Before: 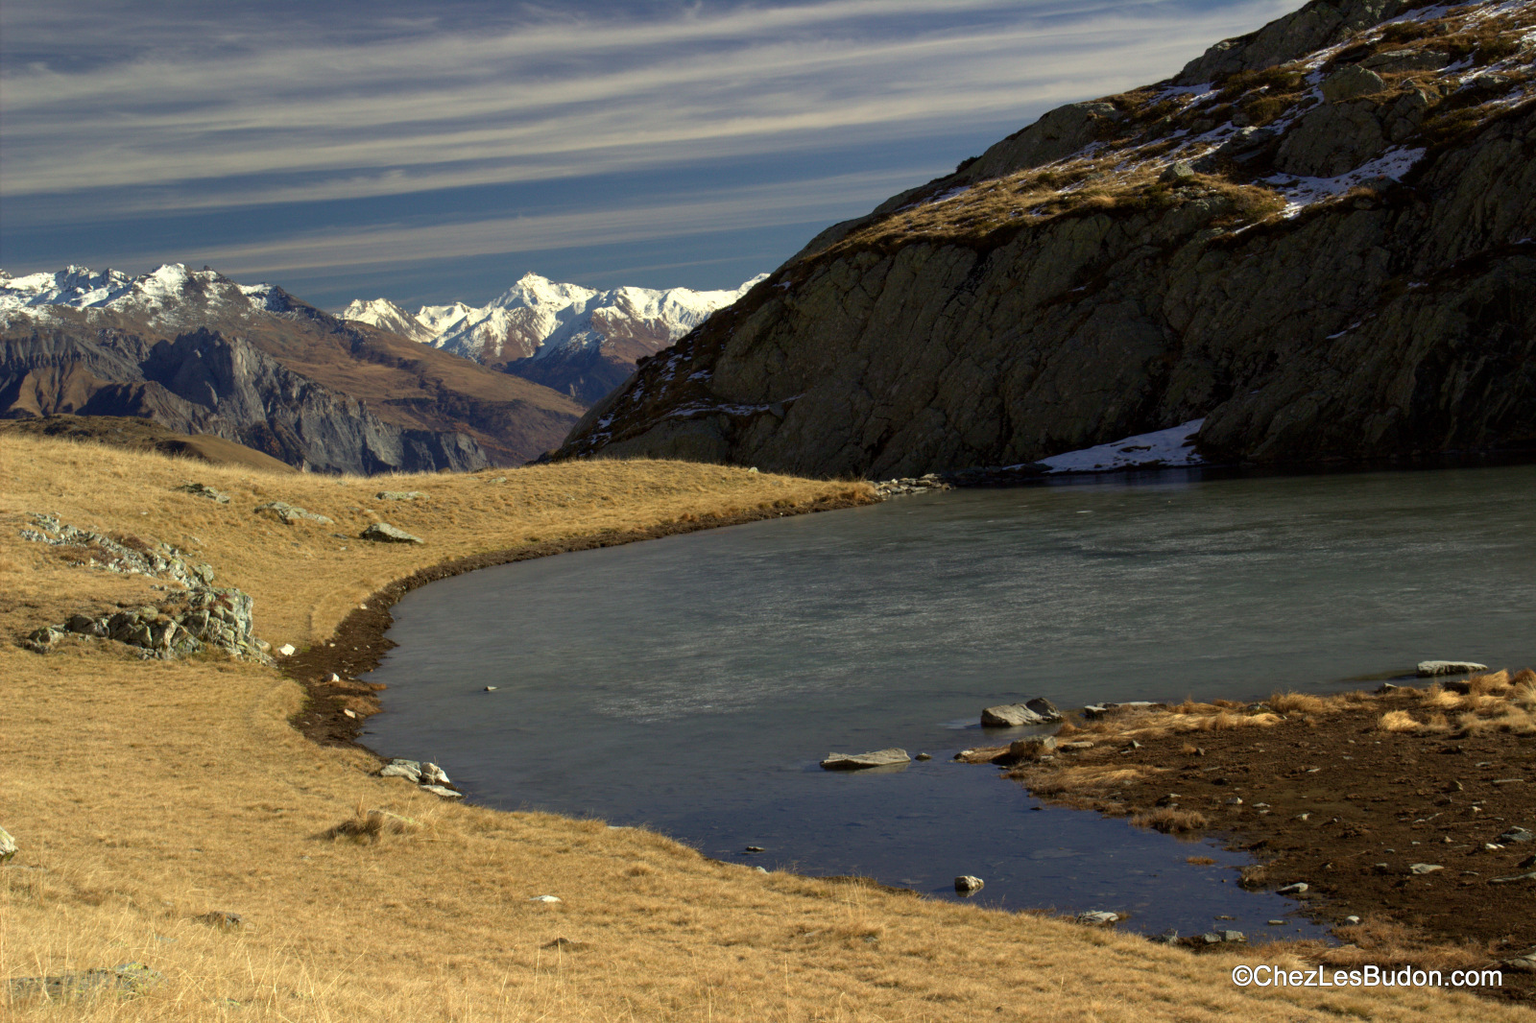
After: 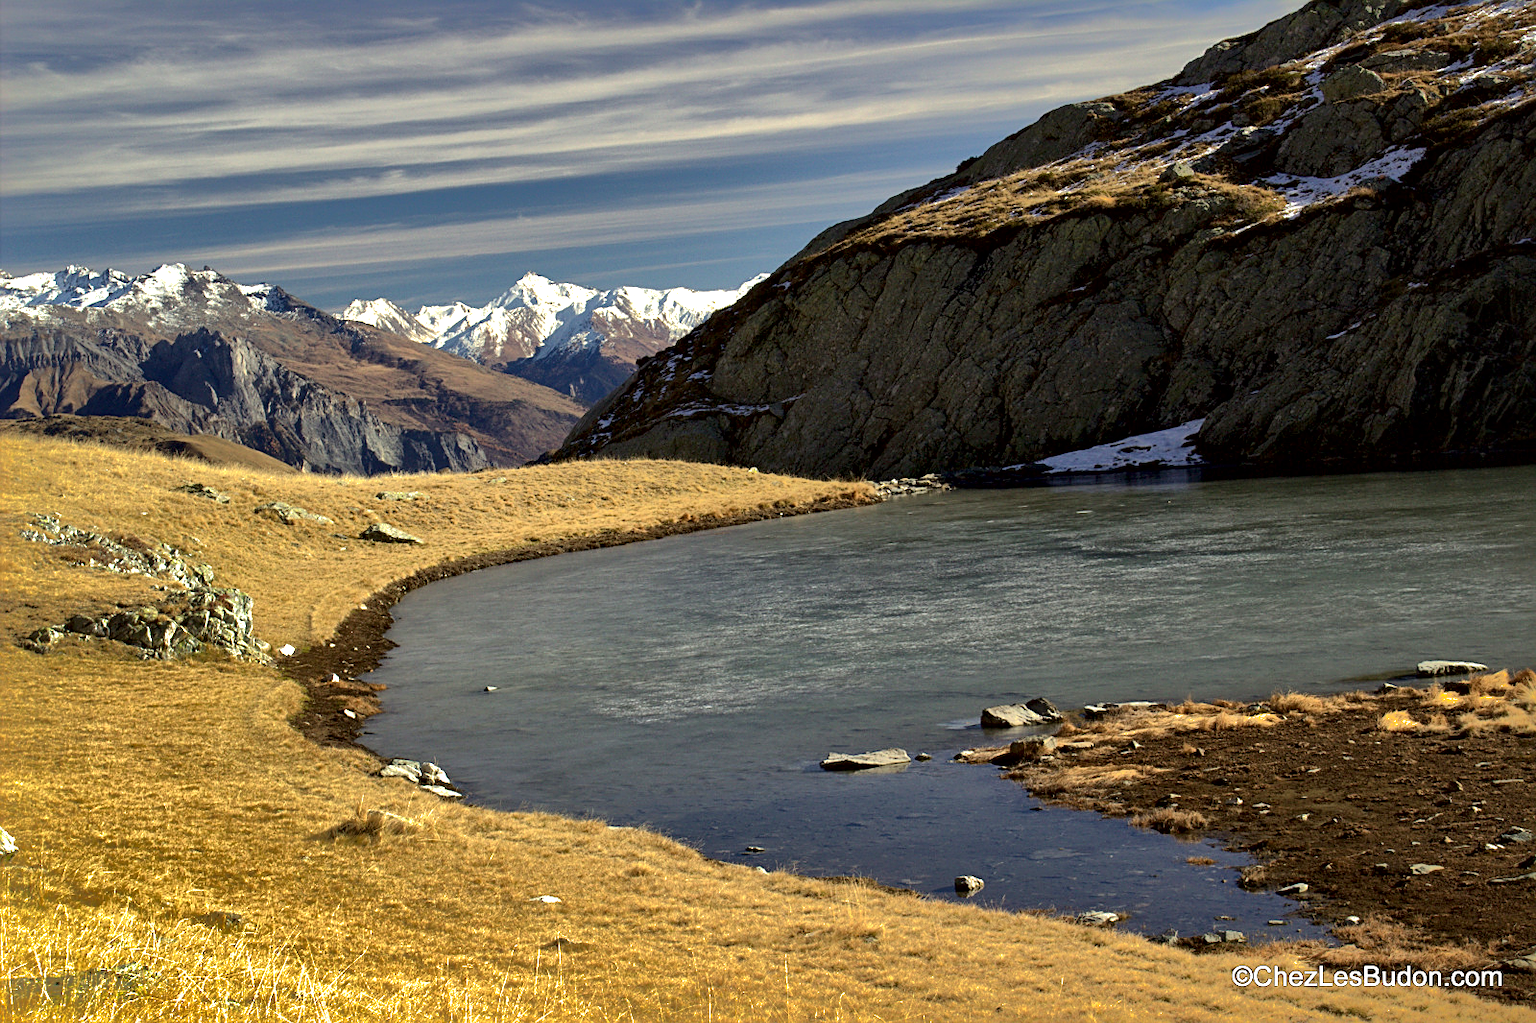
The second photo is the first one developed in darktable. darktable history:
sharpen: on, module defaults
exposure: black level correction 0, exposure 0.696 EV, compensate highlight preservation false
shadows and highlights: shadows -18.84, highlights -73.79
local contrast: mode bilateral grid, contrast 25, coarseness 60, detail 151%, midtone range 0.2
